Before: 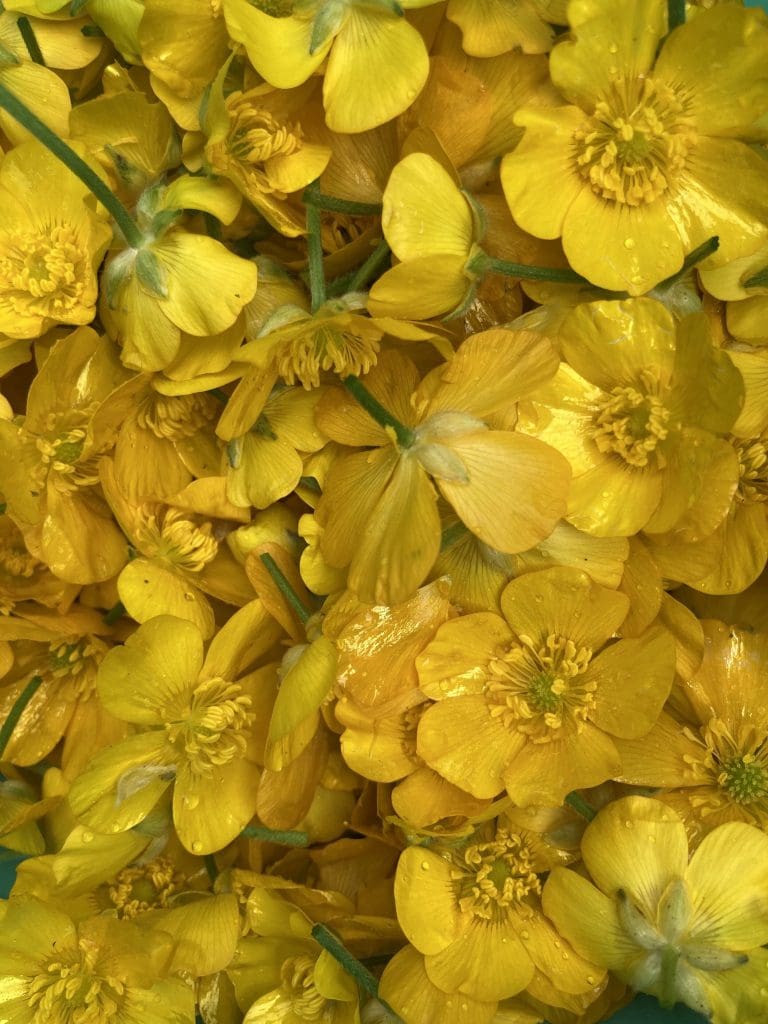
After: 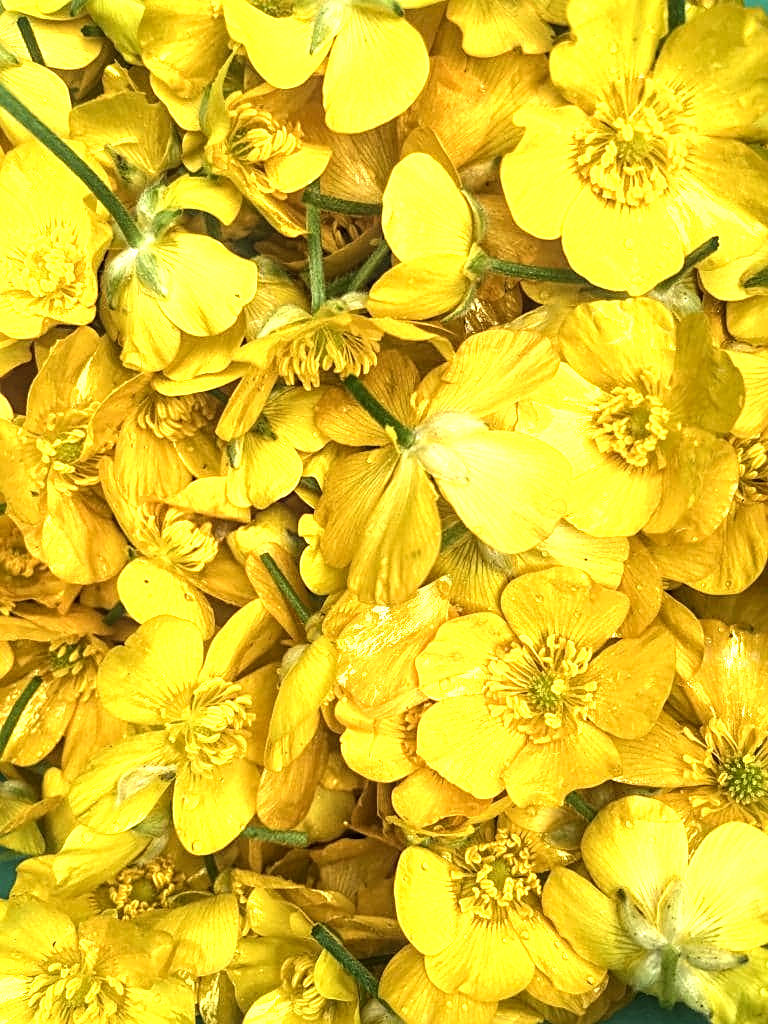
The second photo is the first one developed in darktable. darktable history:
tone equalizer: -8 EV -0.75 EV, -7 EV -0.7 EV, -6 EV -0.6 EV, -5 EV -0.4 EV, -3 EV 0.4 EV, -2 EV 0.6 EV, -1 EV 0.7 EV, +0 EV 0.75 EV, edges refinement/feathering 500, mask exposure compensation -1.57 EV, preserve details no
exposure: exposure 0.74 EV, compensate highlight preservation false
sharpen: on, module defaults
local contrast: on, module defaults
